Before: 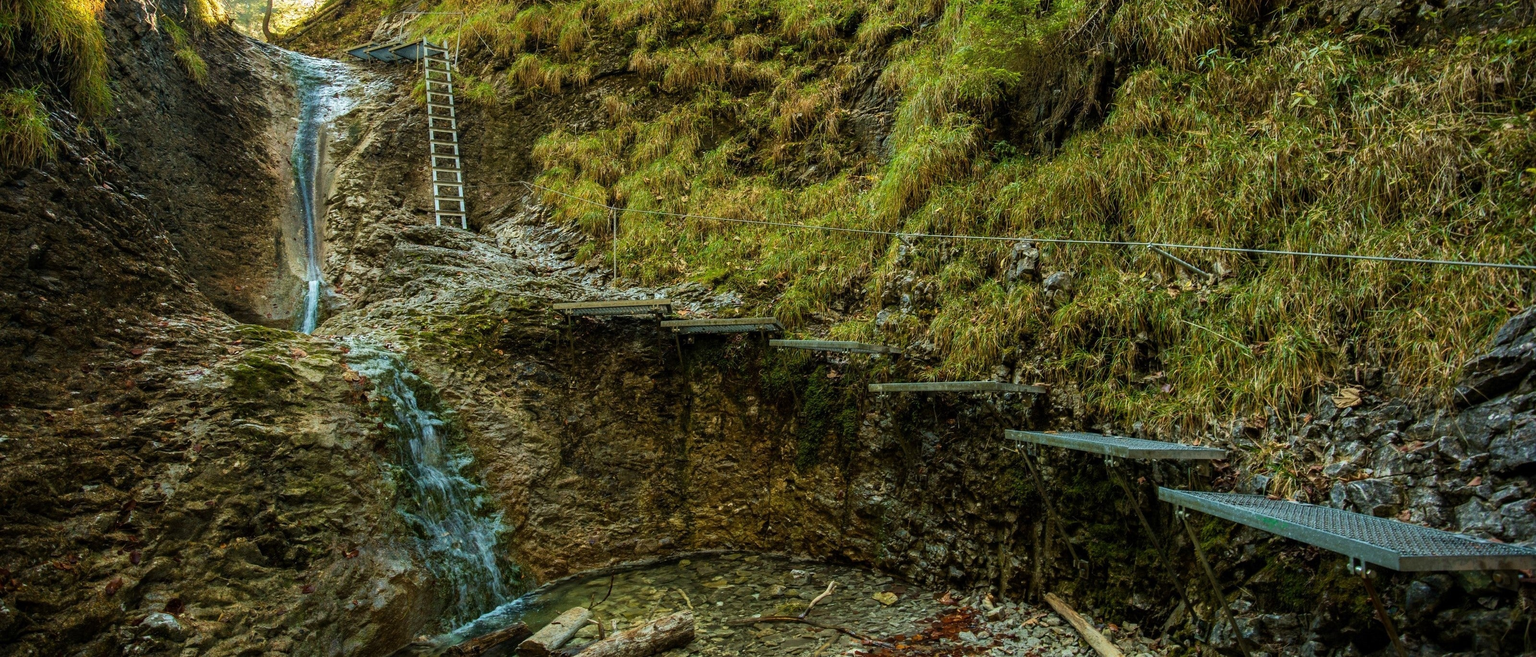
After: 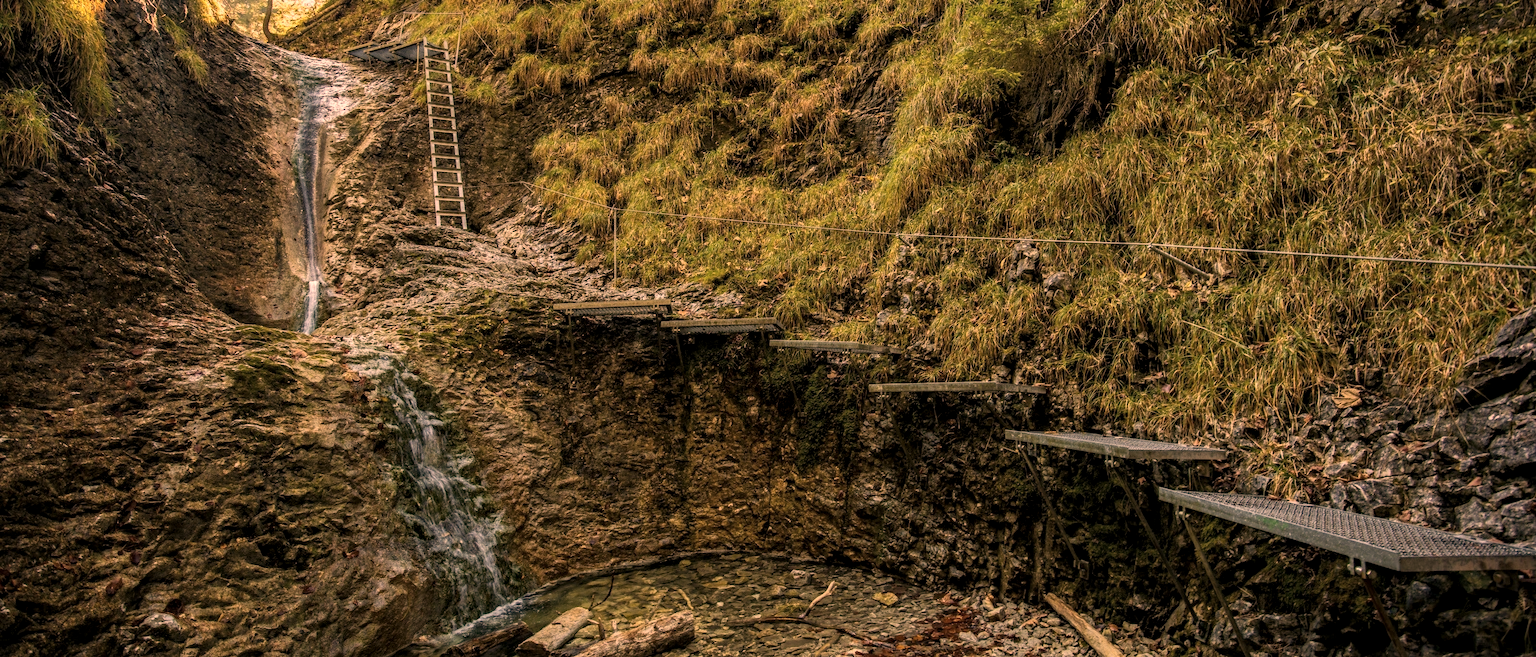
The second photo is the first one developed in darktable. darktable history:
haze removal: compatibility mode true, adaptive false
color correction: highlights a* 39.56, highlights b* 39.96, saturation 0.685
local contrast: on, module defaults
